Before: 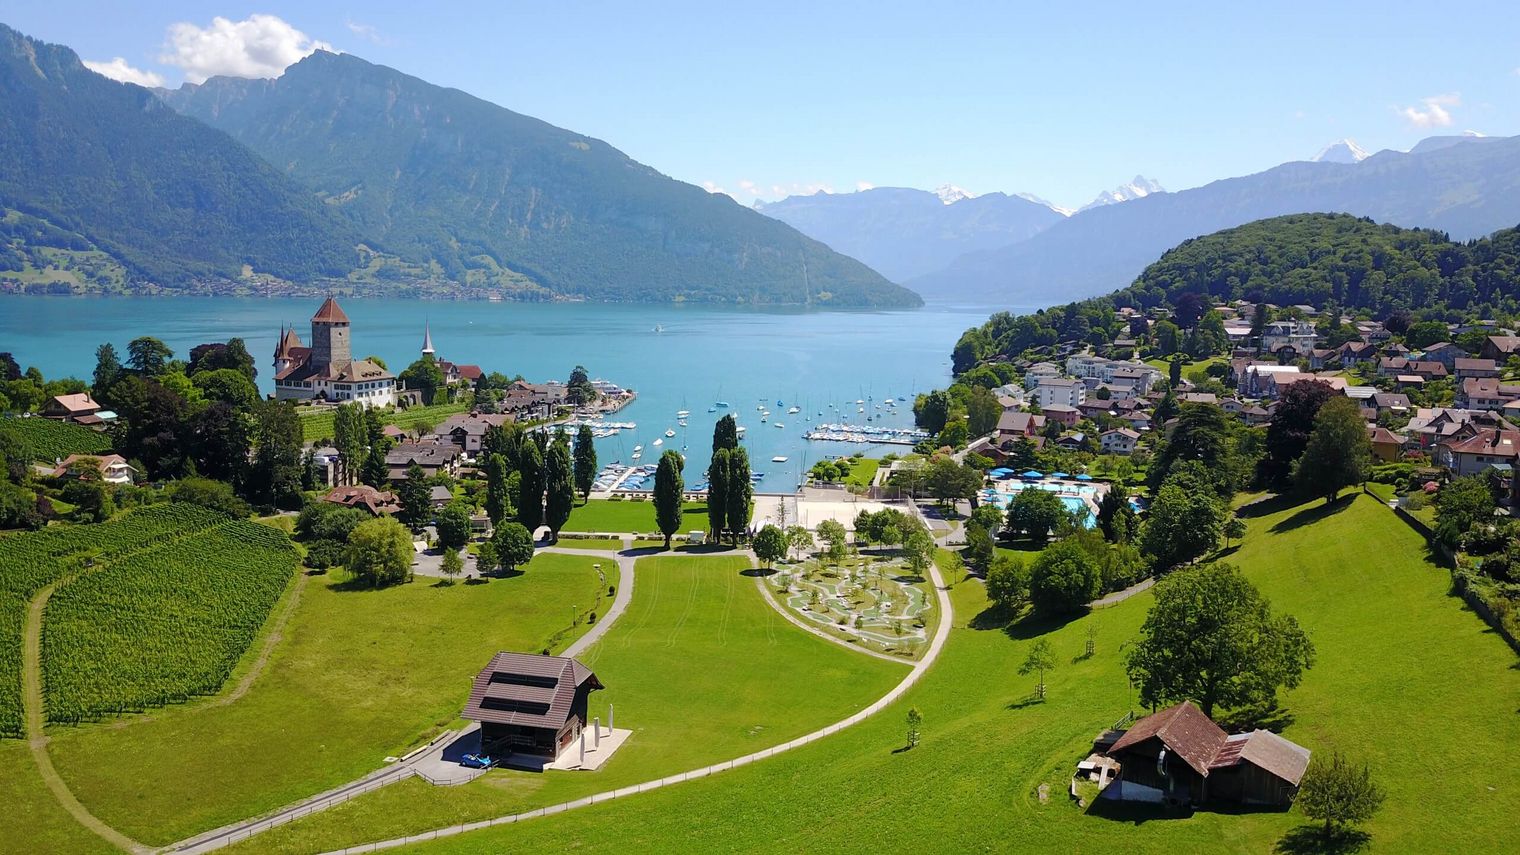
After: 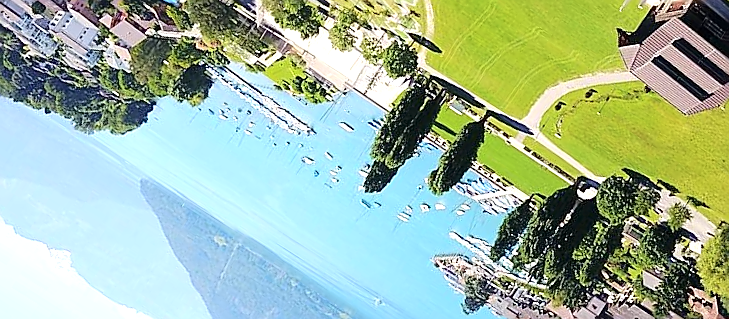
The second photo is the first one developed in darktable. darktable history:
tone curve: curves: ch0 [(0, 0) (0.003, 0.002) (0.011, 0.007) (0.025, 0.016) (0.044, 0.027) (0.069, 0.045) (0.1, 0.077) (0.136, 0.114) (0.177, 0.166) (0.224, 0.241) (0.277, 0.328) (0.335, 0.413) (0.399, 0.498) (0.468, 0.572) (0.543, 0.638) (0.623, 0.711) (0.709, 0.786) (0.801, 0.853) (0.898, 0.929) (1, 1)], color space Lab, independent channels, preserve colors none
tone equalizer: on, module defaults
exposure: black level correction 0, exposure 0.696 EV, compensate highlight preservation false
sharpen: radius 1.354, amount 1.24, threshold 0.623
crop and rotate: angle 147.48°, left 9.109%, top 15.577%, right 4.587%, bottom 17.106%
